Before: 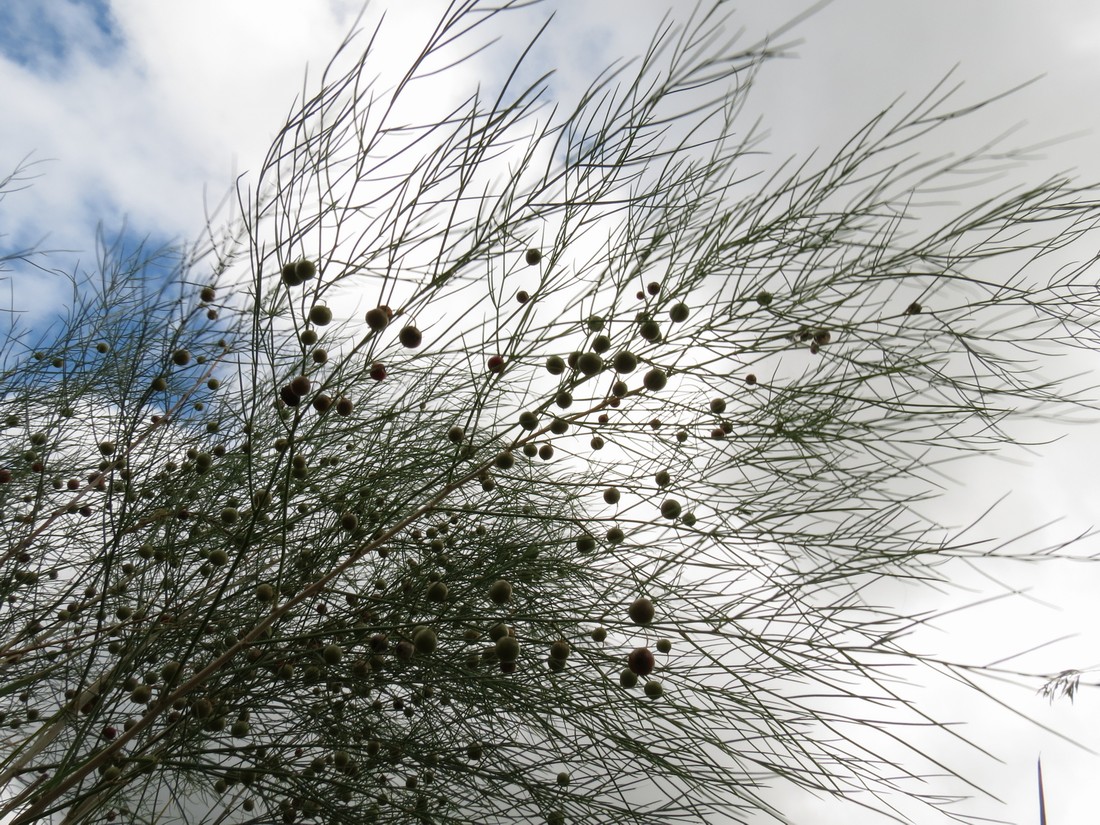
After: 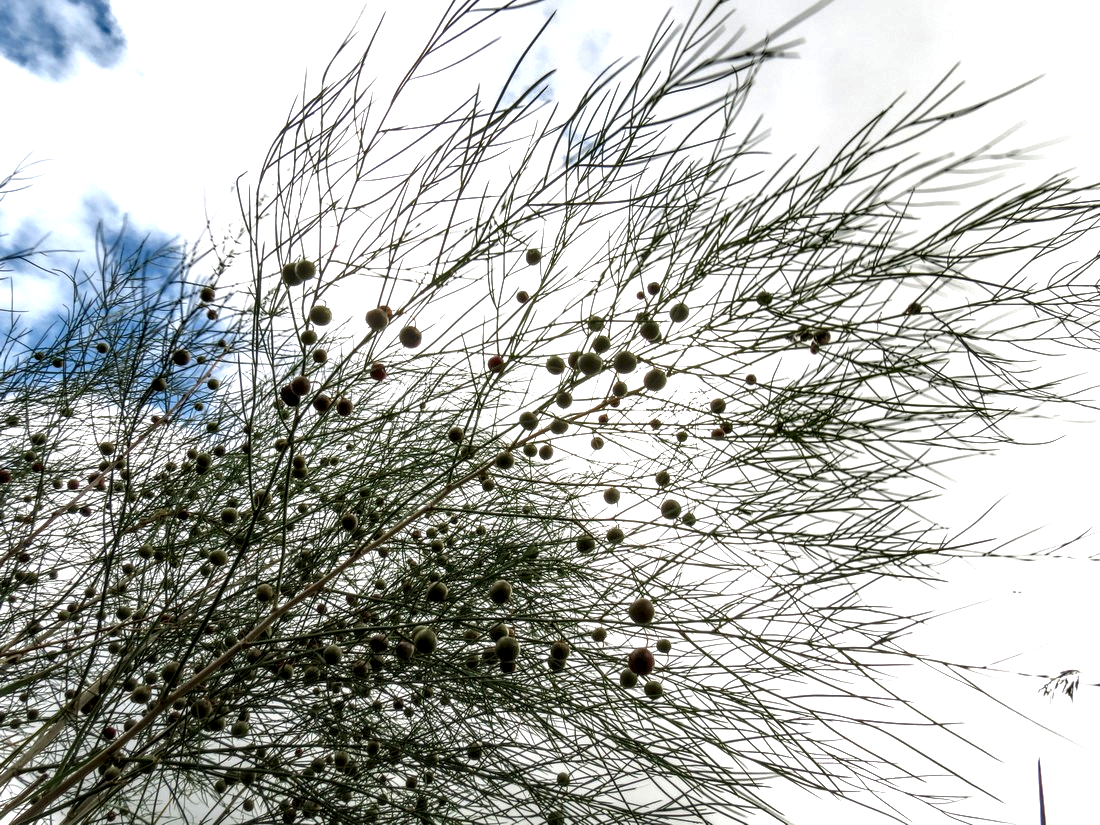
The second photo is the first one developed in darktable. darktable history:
local contrast: highlights 19%, detail 186%
exposure: exposure 0.781 EV, compensate highlight preservation false
shadows and highlights: shadows 37.27, highlights -28.18, soften with gaussian
